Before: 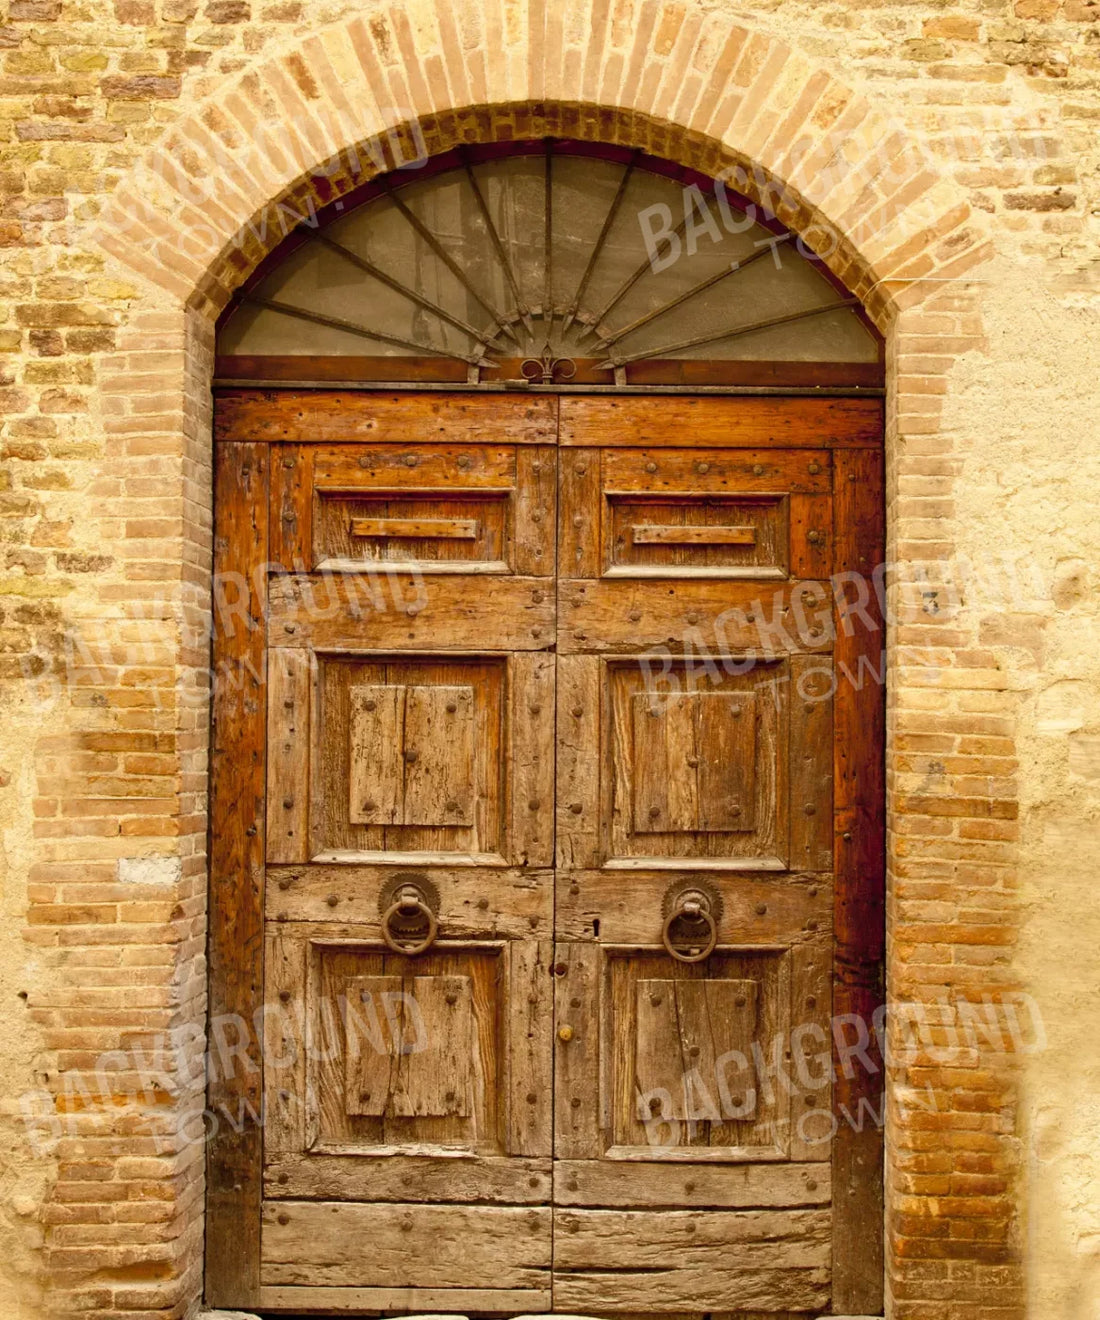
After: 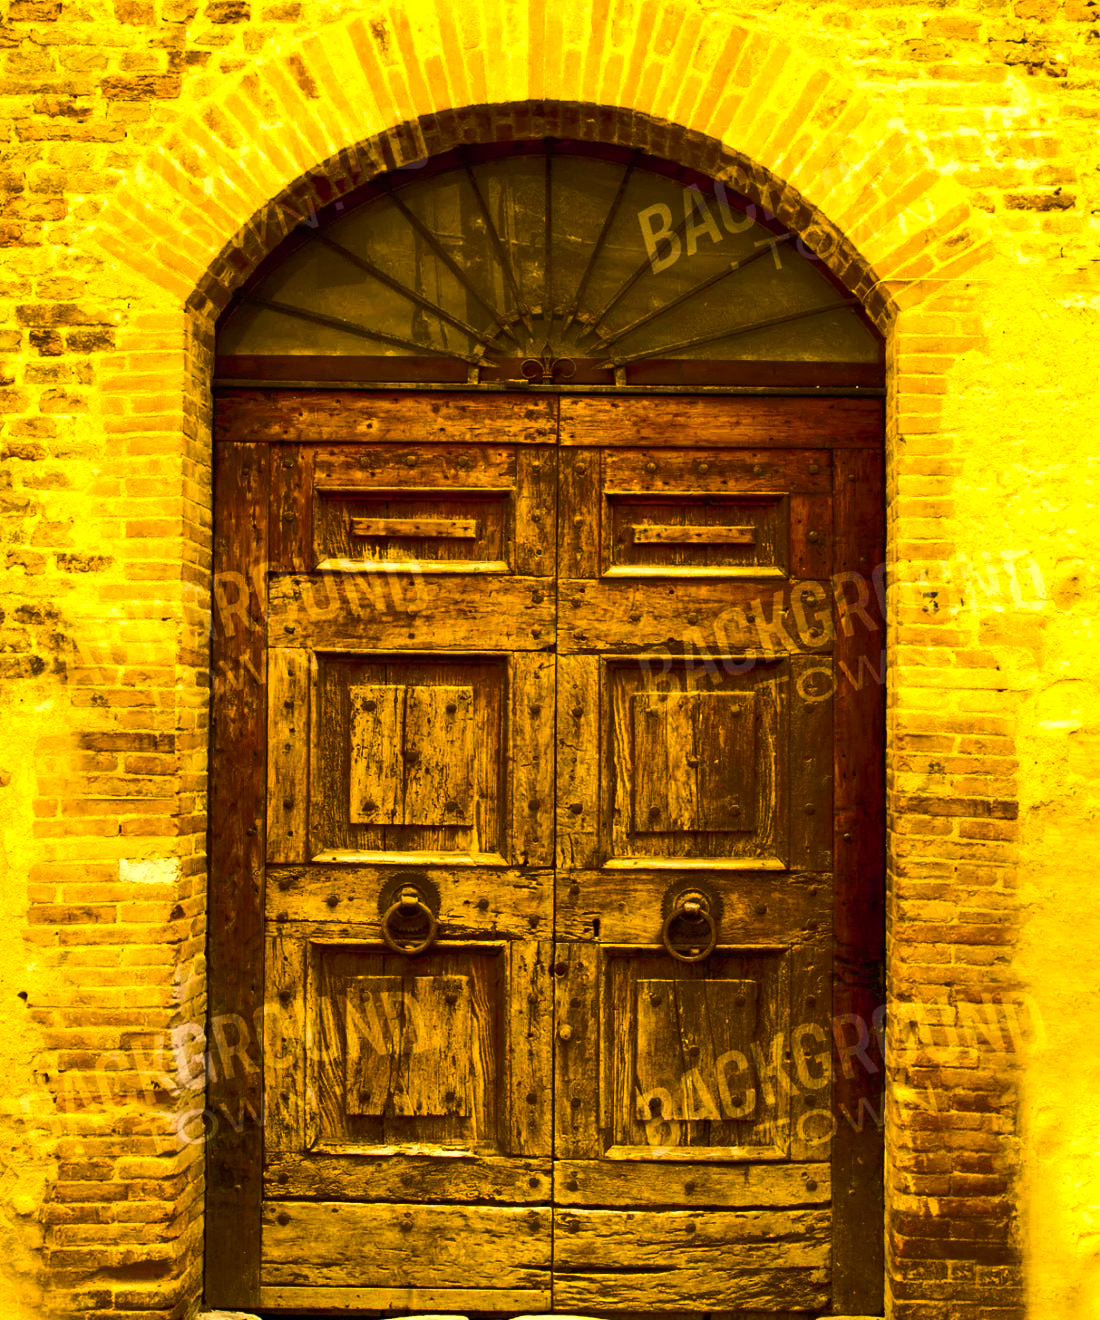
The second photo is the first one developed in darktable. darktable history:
exposure: black level correction 0, exposure 0.5 EV, compensate exposure bias true, compensate highlight preservation false
color balance rgb: linear chroma grading › global chroma 40.15%, perceptual saturation grading › global saturation 60.58%, perceptual saturation grading › highlights 20.44%, perceptual saturation grading › shadows -50.36%, perceptual brilliance grading › highlights 2.19%, perceptual brilliance grading › mid-tones -50.36%, perceptual brilliance grading › shadows -50.36%
